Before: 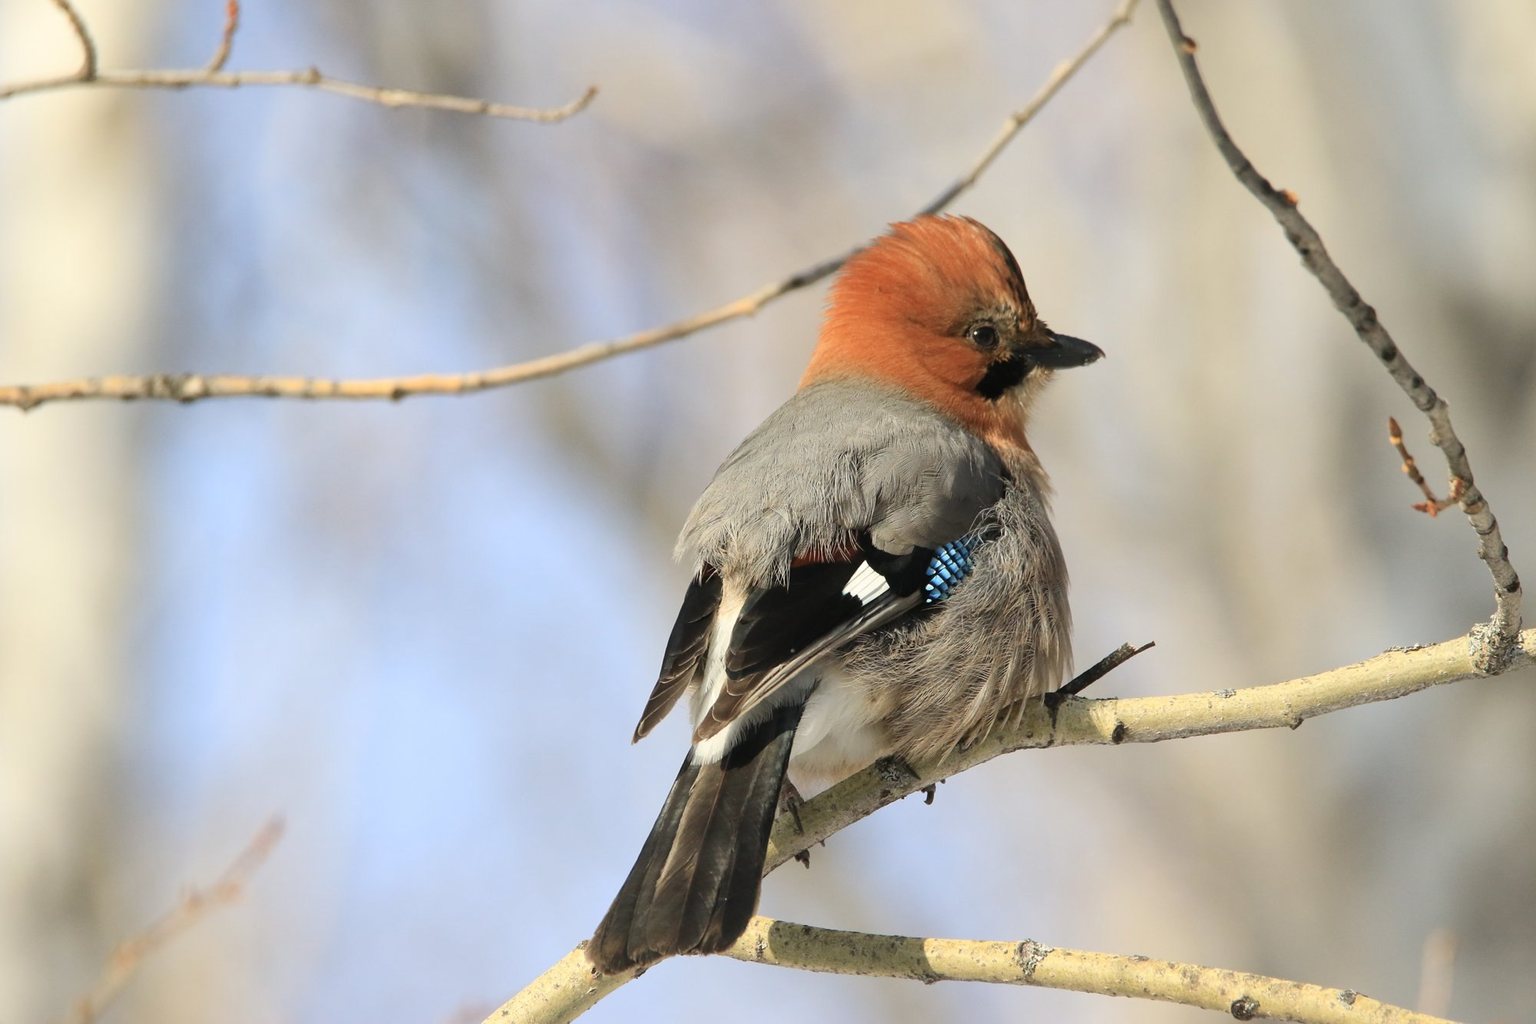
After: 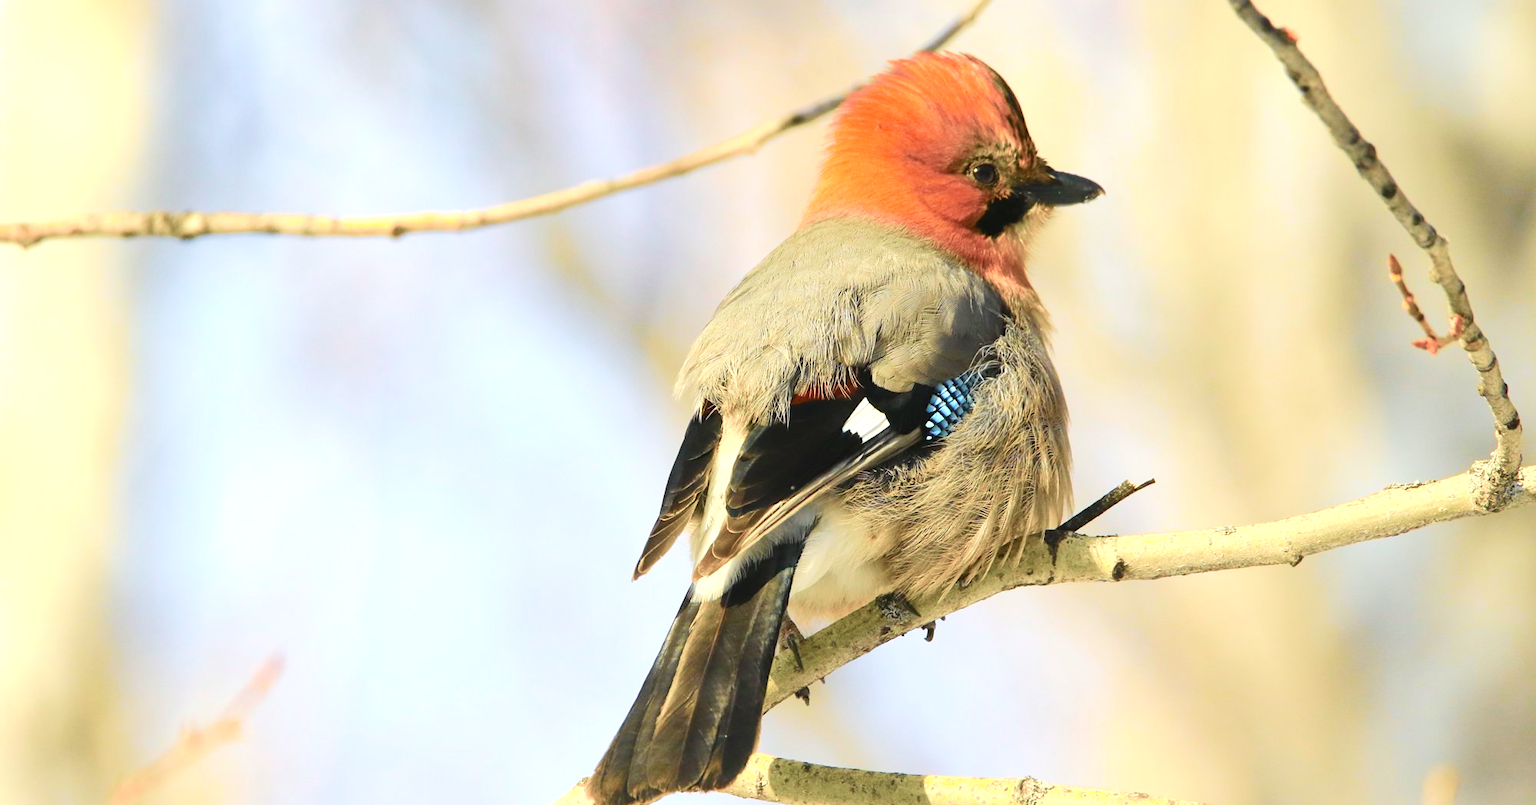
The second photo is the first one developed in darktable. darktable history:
crop and rotate: top 15.912%, bottom 5.386%
tone curve: curves: ch0 [(0, 0.018) (0.036, 0.038) (0.15, 0.131) (0.27, 0.247) (0.545, 0.561) (0.761, 0.761) (1, 0.919)]; ch1 [(0, 0) (0.179, 0.173) (0.322, 0.32) (0.429, 0.431) (0.502, 0.5) (0.519, 0.522) (0.562, 0.588) (0.625, 0.67) (0.711, 0.745) (1, 1)]; ch2 [(0, 0) (0.29, 0.295) (0.404, 0.436) (0.497, 0.499) (0.521, 0.523) (0.561, 0.605) (0.657, 0.655) (0.712, 0.764) (1, 1)], color space Lab, independent channels, preserve colors none
exposure: exposure 1 EV, compensate highlight preservation false
velvia: on, module defaults
